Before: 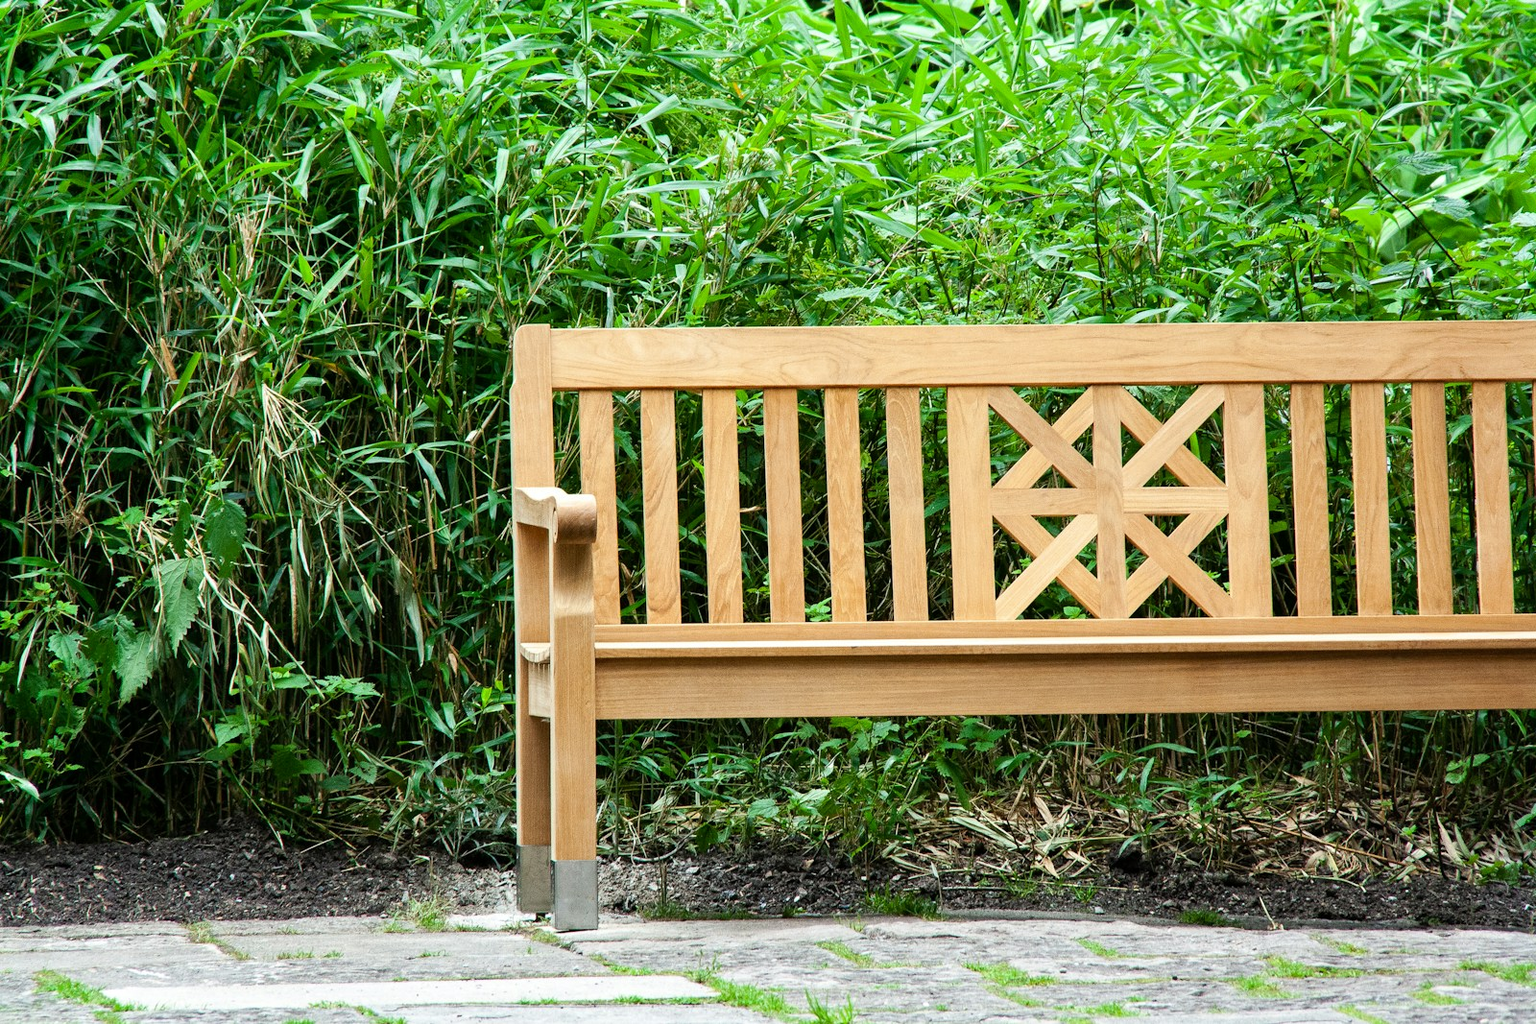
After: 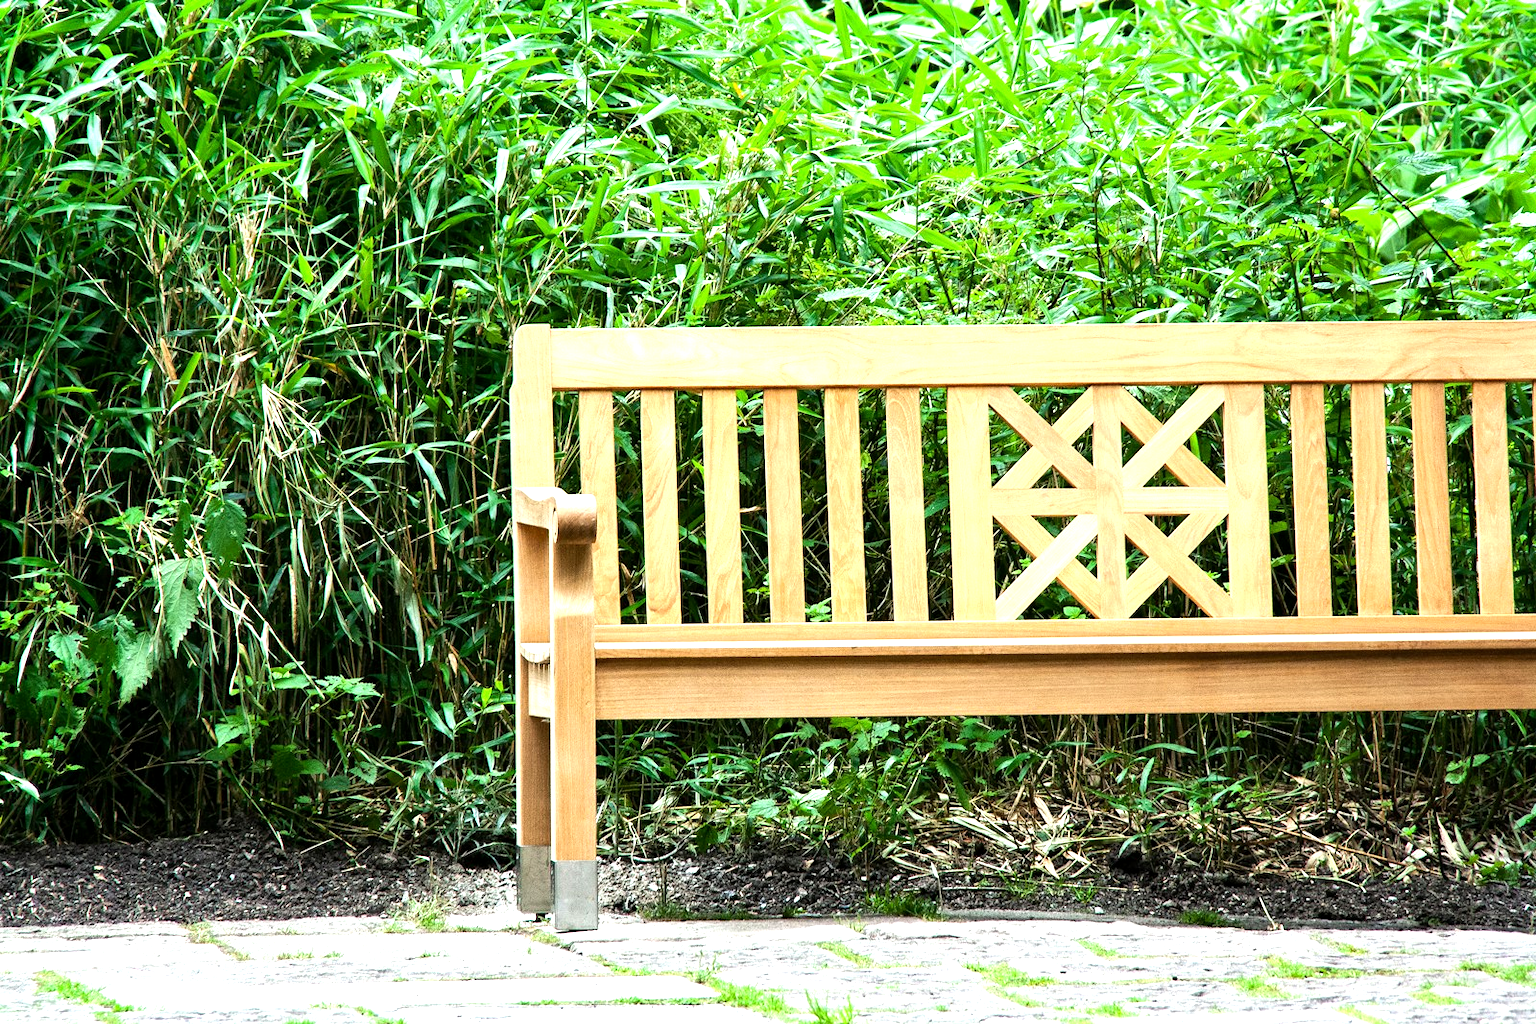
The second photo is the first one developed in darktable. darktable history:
exposure: black level correction 0.001, exposure 0.5 EV, compensate exposure bias true, compensate highlight preservation false
tone equalizer: -8 EV -0.417 EV, -7 EV -0.389 EV, -6 EV -0.333 EV, -5 EV -0.222 EV, -3 EV 0.222 EV, -2 EV 0.333 EV, -1 EV 0.389 EV, +0 EV 0.417 EV, edges refinement/feathering 500, mask exposure compensation -1.57 EV, preserve details no
